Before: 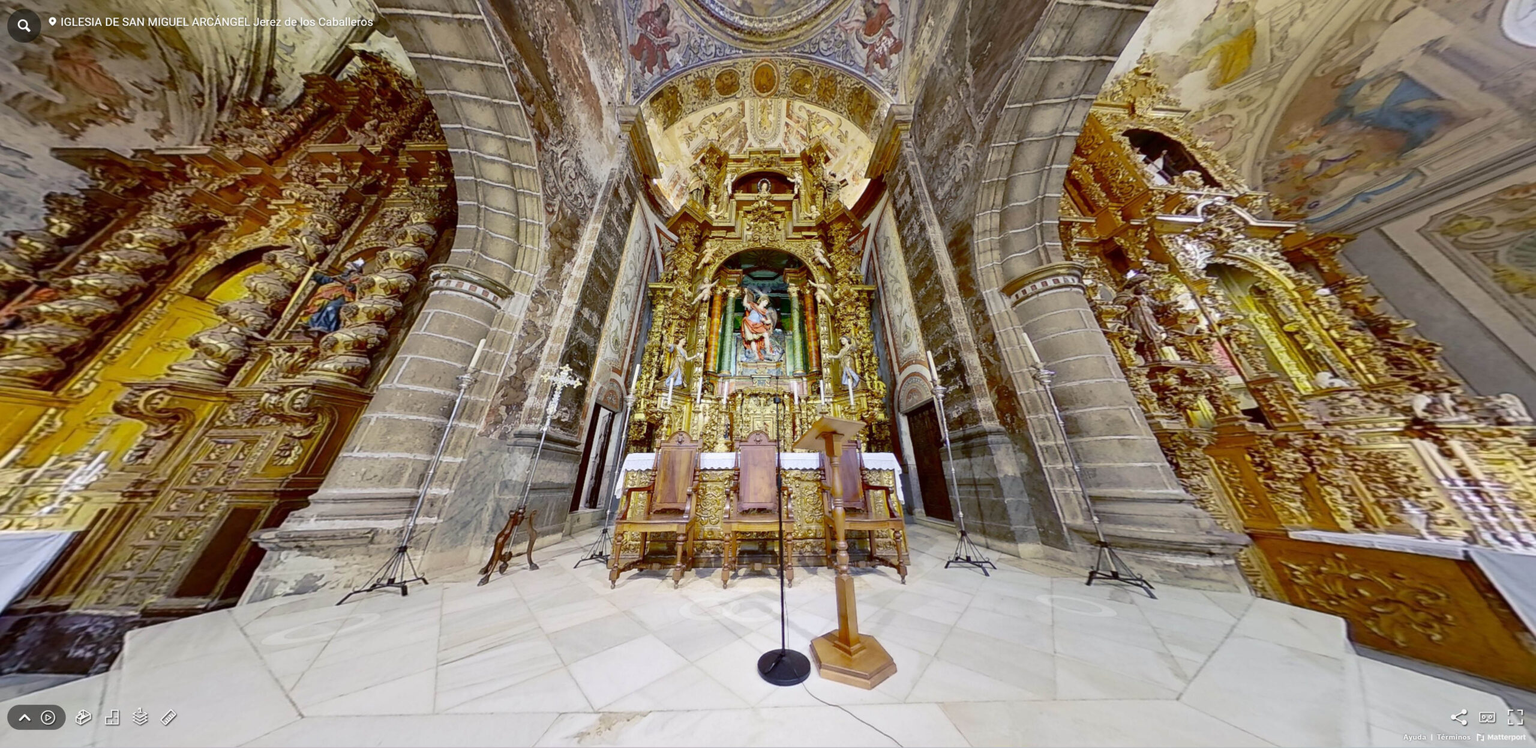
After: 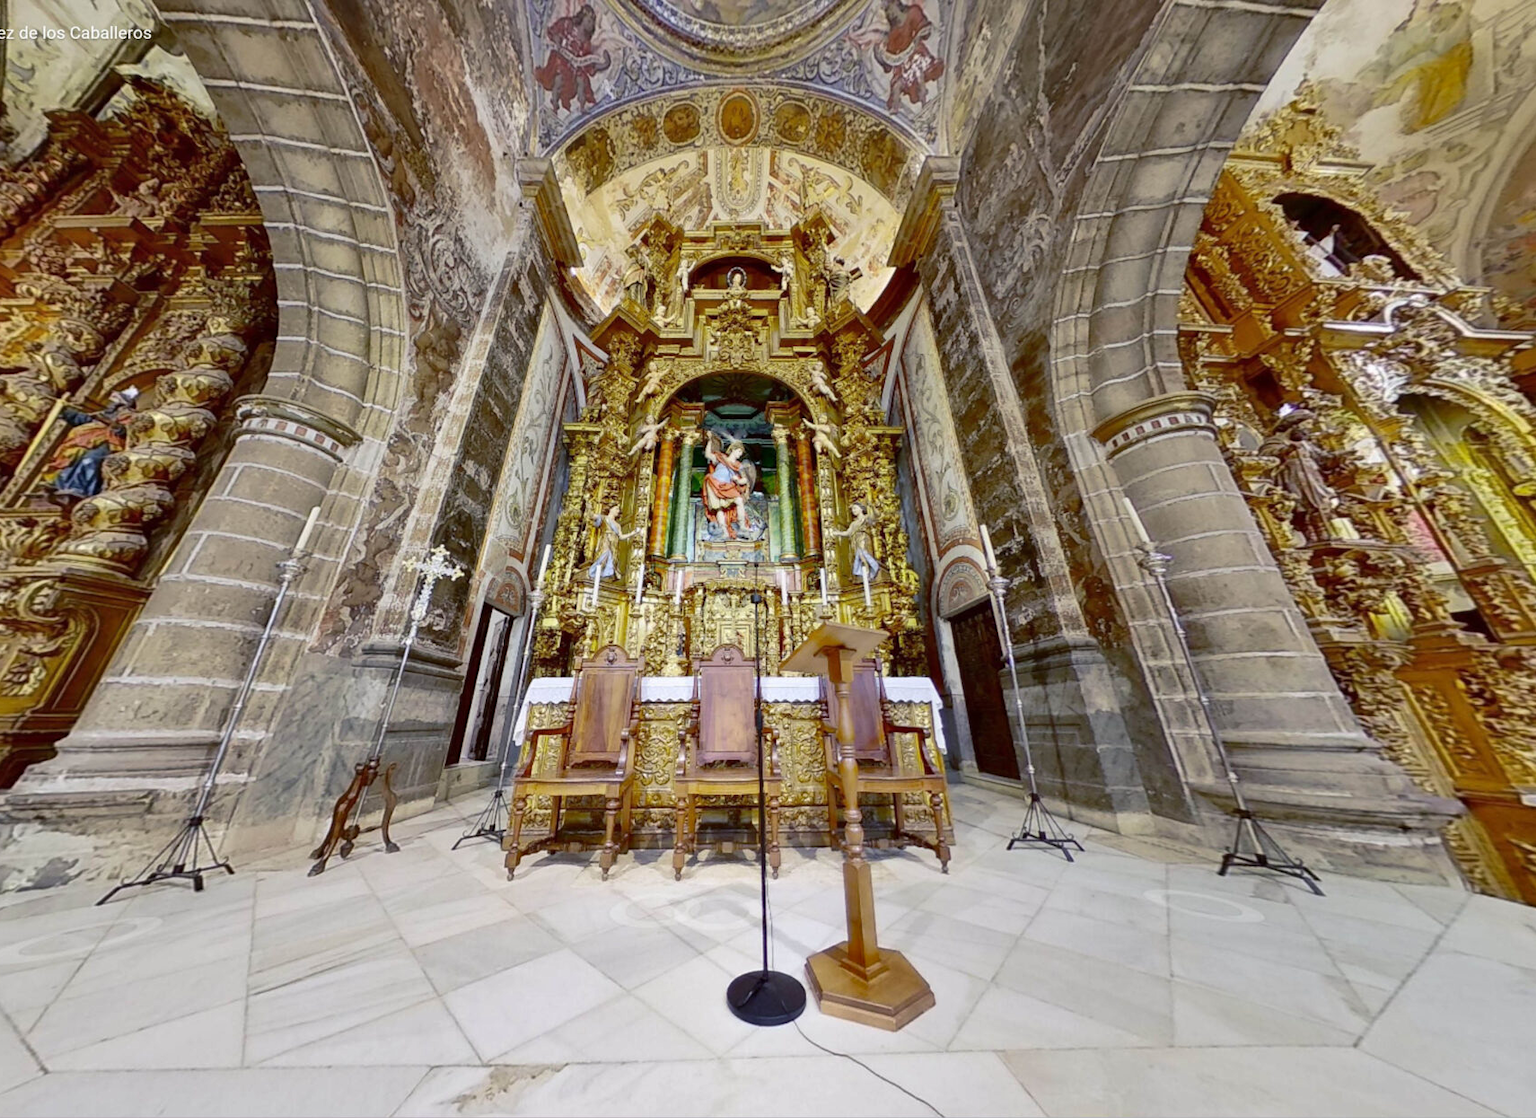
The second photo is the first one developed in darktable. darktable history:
crop and rotate: left 17.732%, right 15.423%
shadows and highlights: shadows 49, highlights -41, soften with gaussian
